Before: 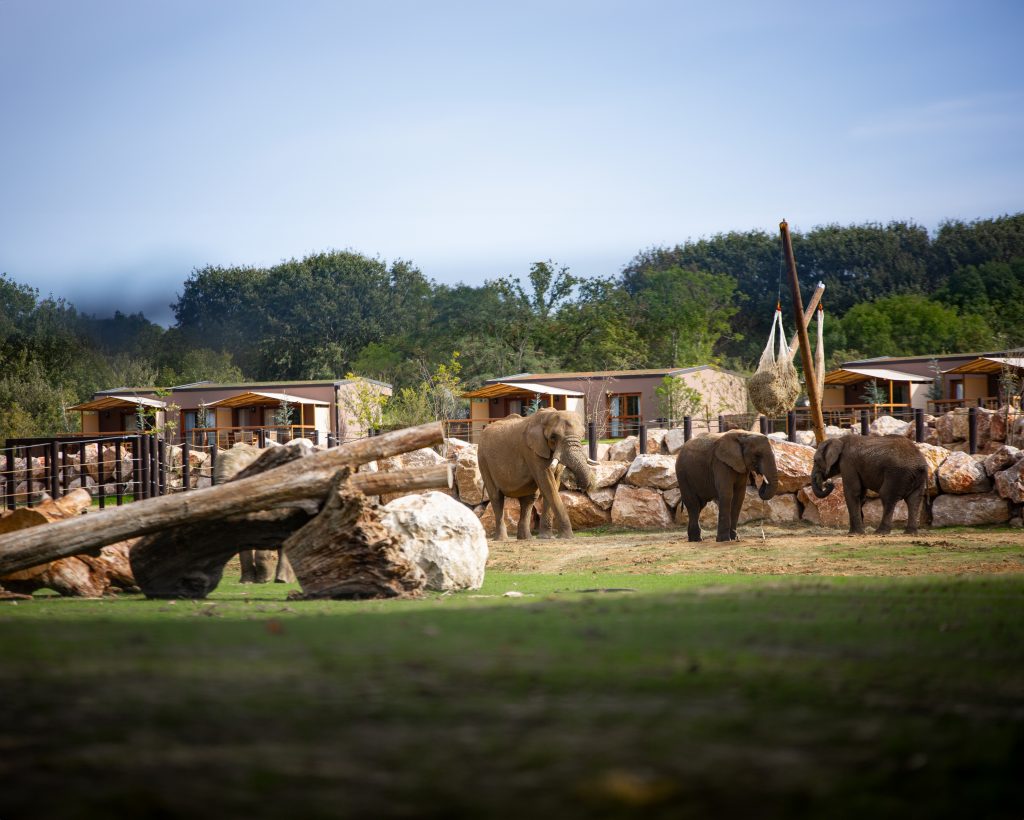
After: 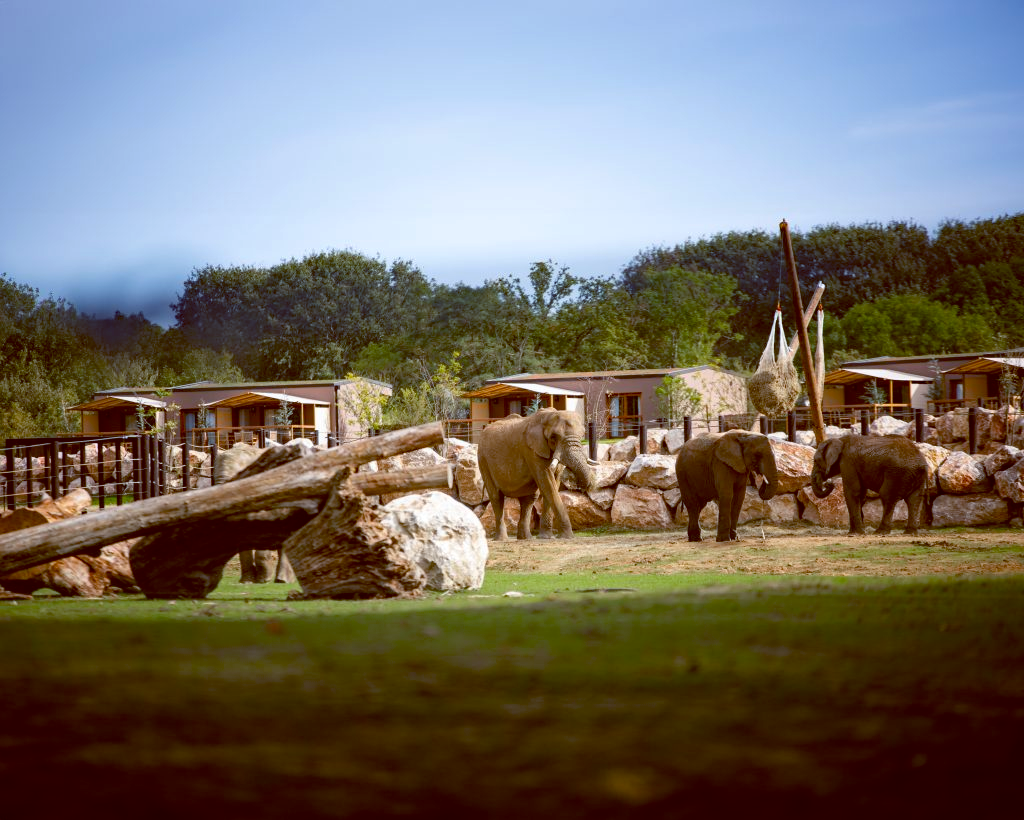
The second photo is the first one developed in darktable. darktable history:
haze removal: compatibility mode true, adaptive false
color balance: lift [1, 1.015, 1.004, 0.985], gamma [1, 0.958, 0.971, 1.042], gain [1, 0.956, 0.977, 1.044]
